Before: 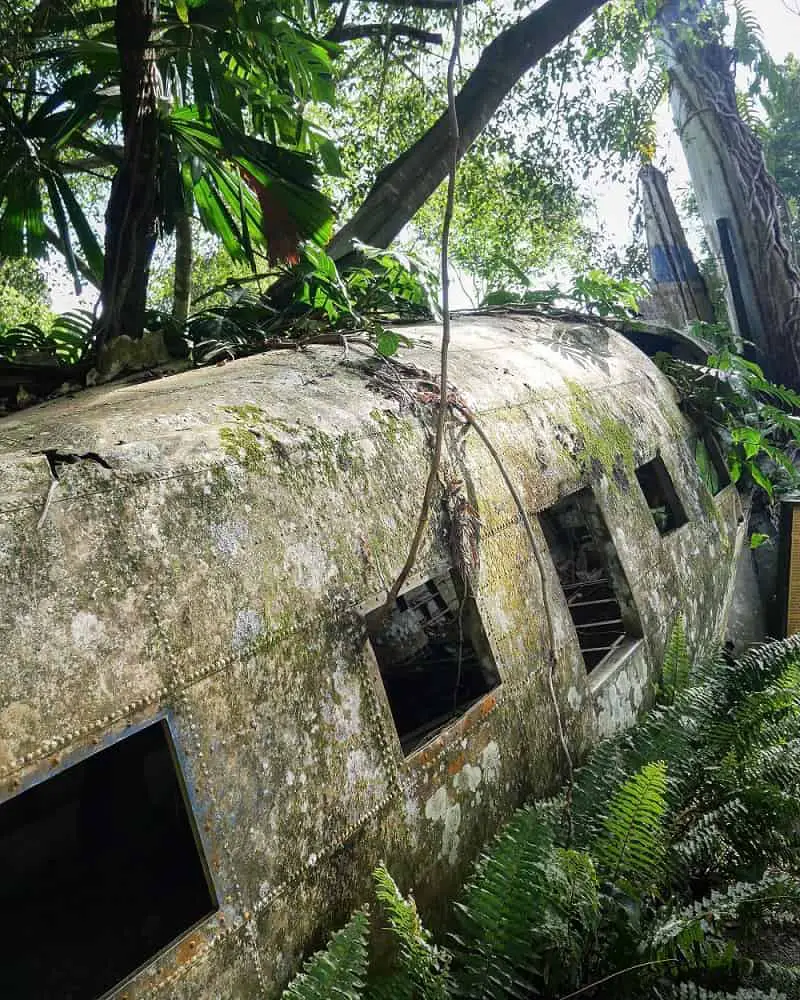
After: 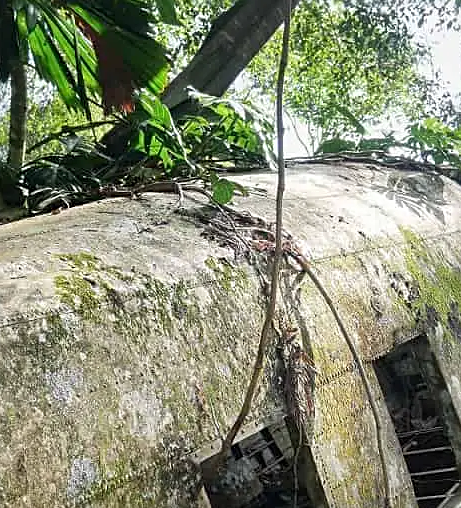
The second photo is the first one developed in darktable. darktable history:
crop: left 20.65%, top 15.224%, right 21.72%, bottom 33.92%
sharpen: radius 2.493, amount 0.339
